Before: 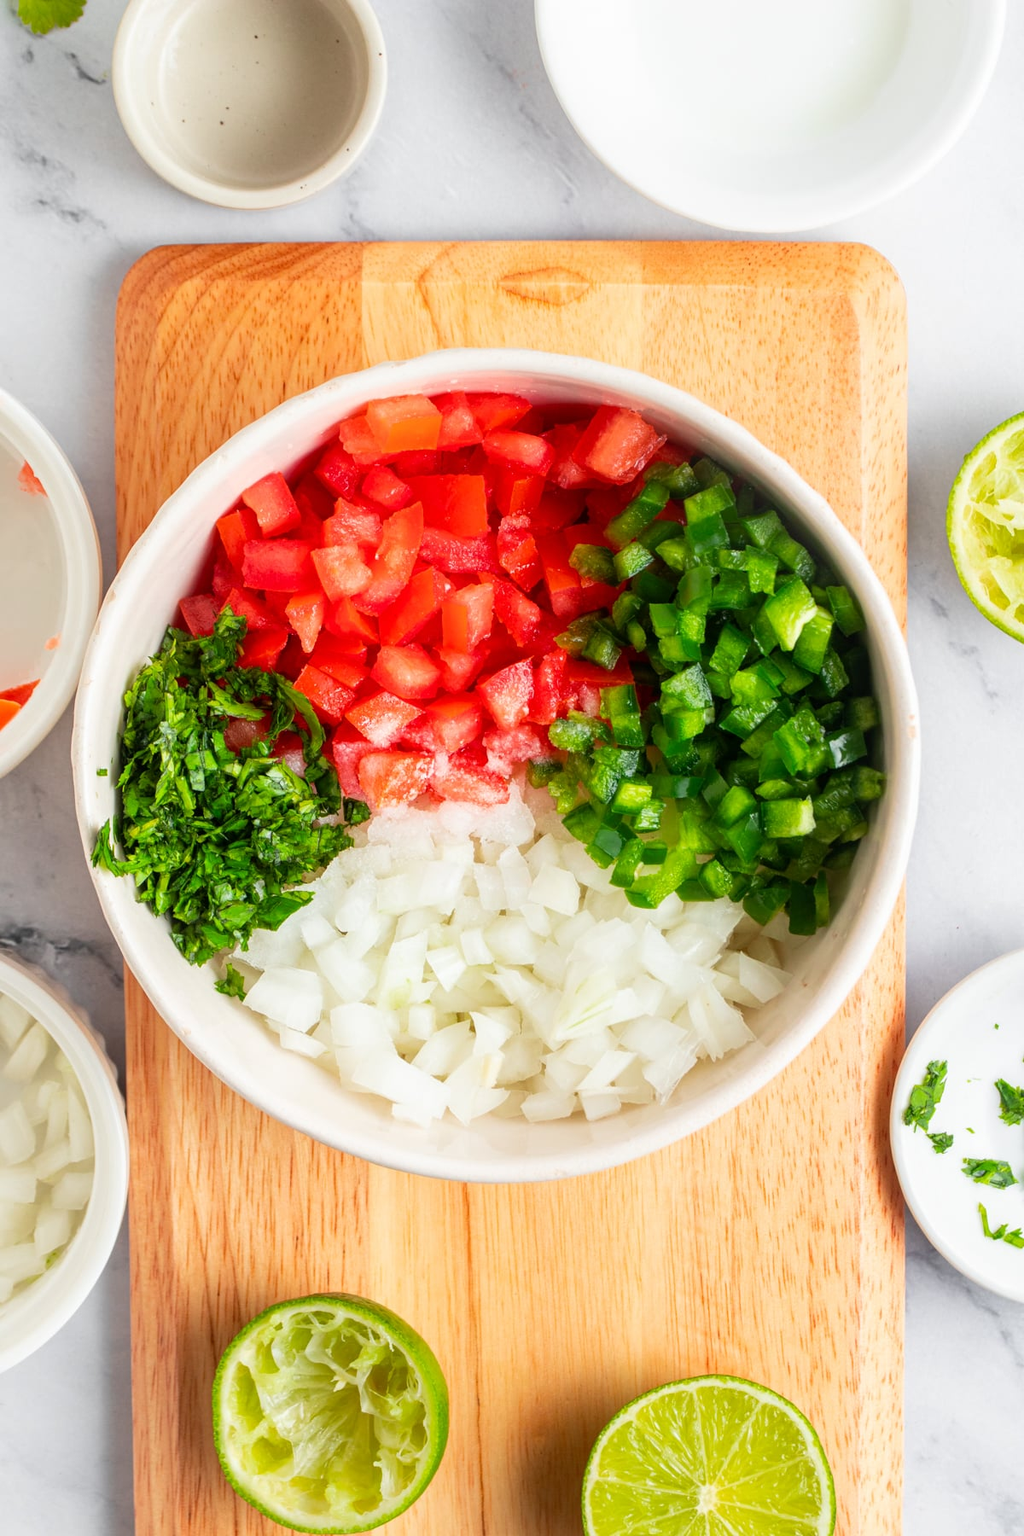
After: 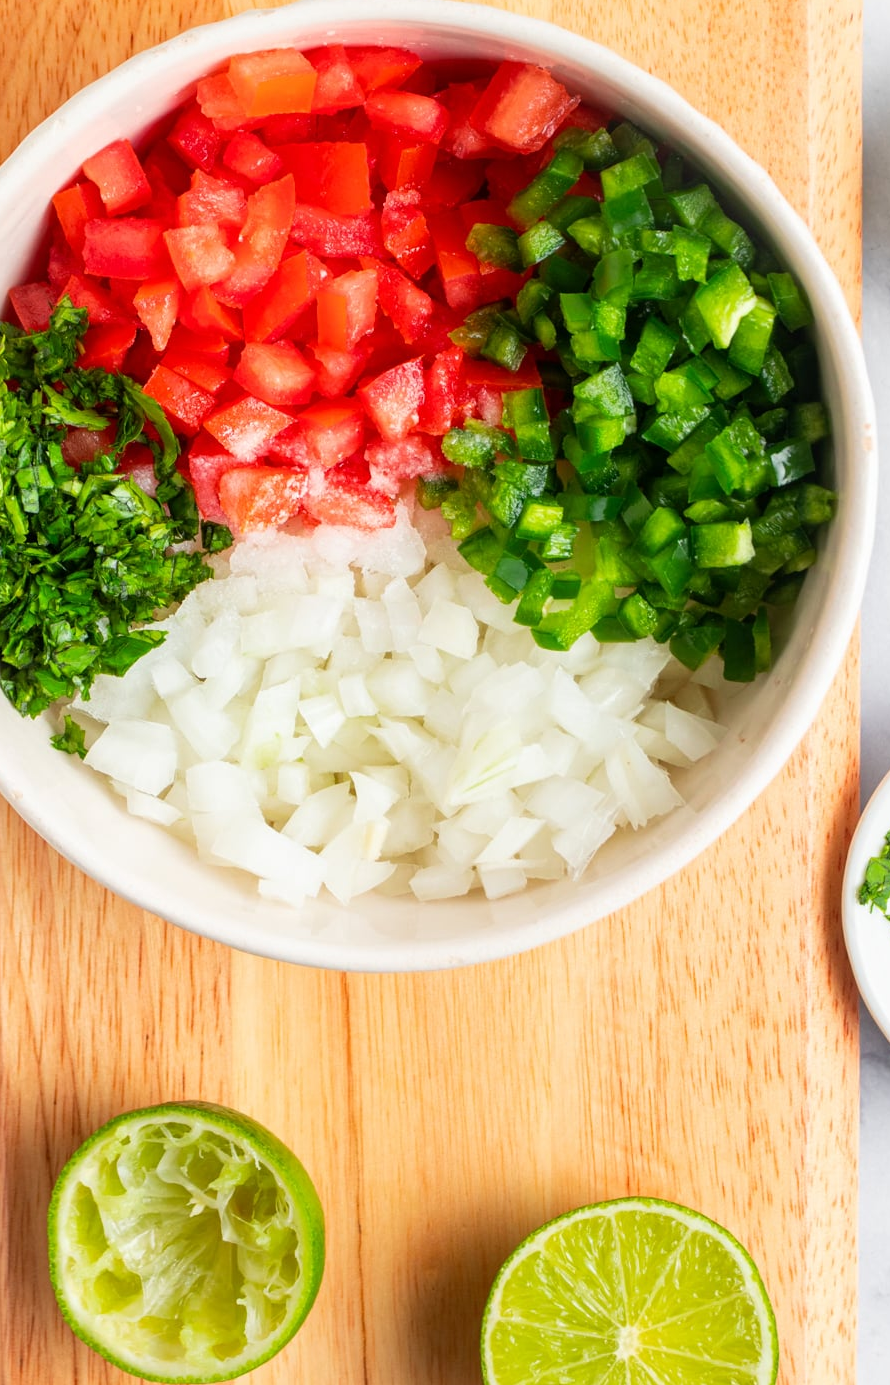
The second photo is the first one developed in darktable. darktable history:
crop: left 16.833%, top 23.051%, right 8.936%
